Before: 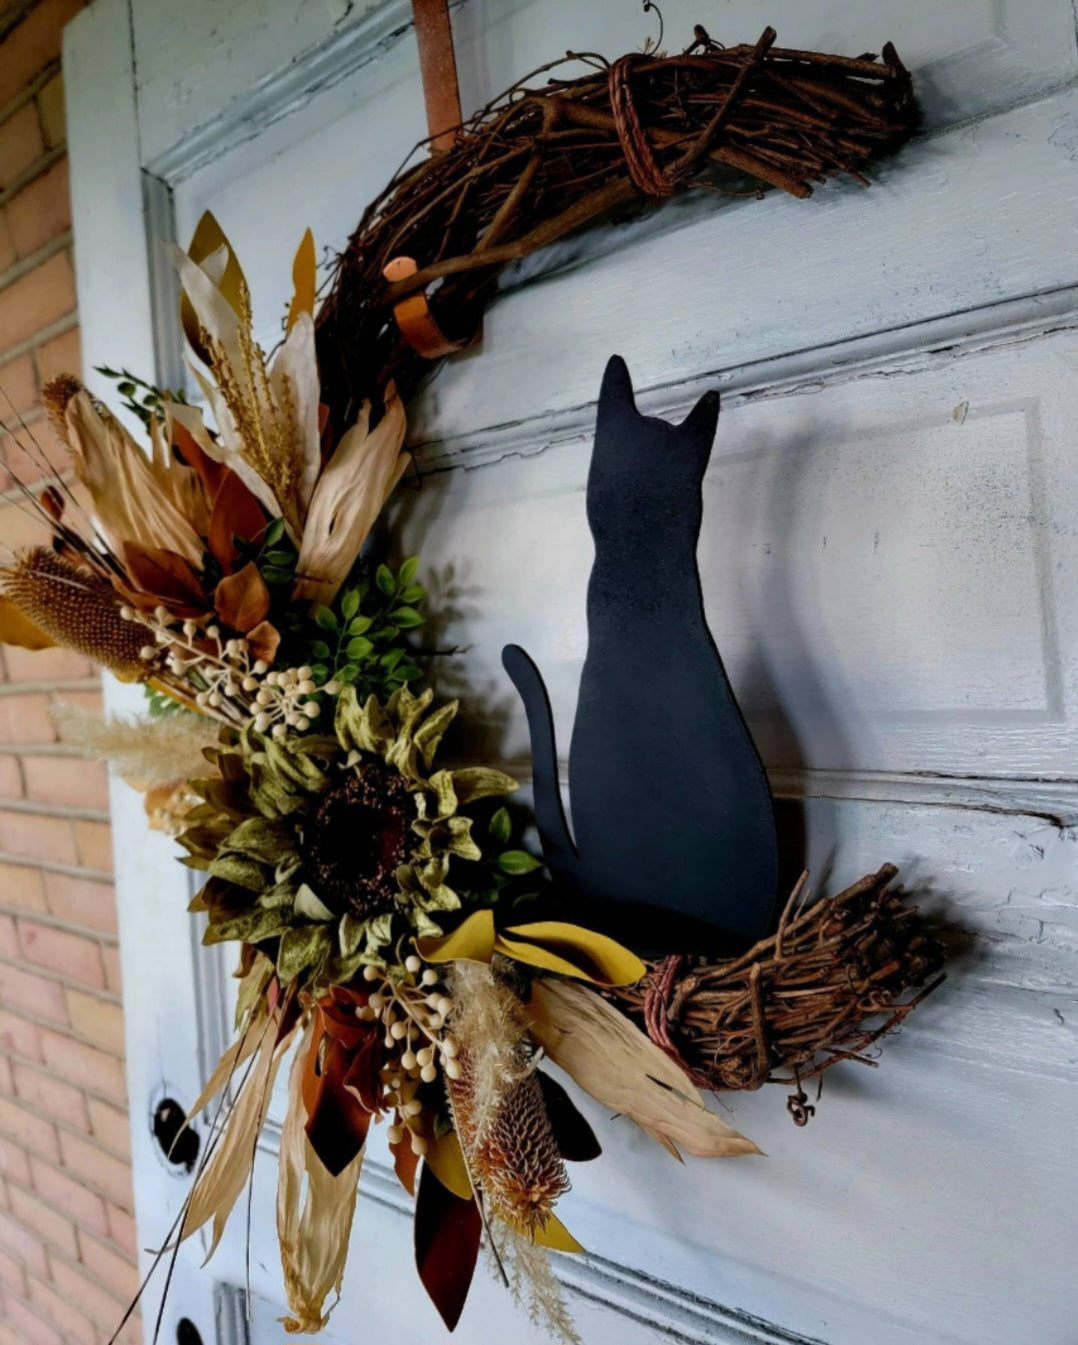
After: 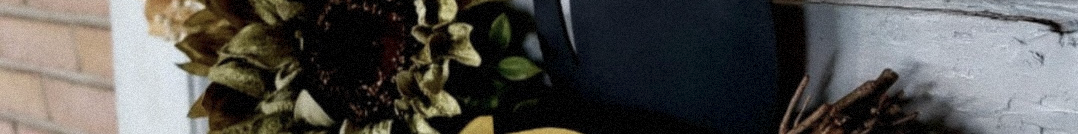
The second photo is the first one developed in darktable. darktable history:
crop and rotate: top 59.084%, bottom 30.916%
grain: mid-tones bias 0%
contrast brightness saturation: contrast 0.1, saturation -0.3
